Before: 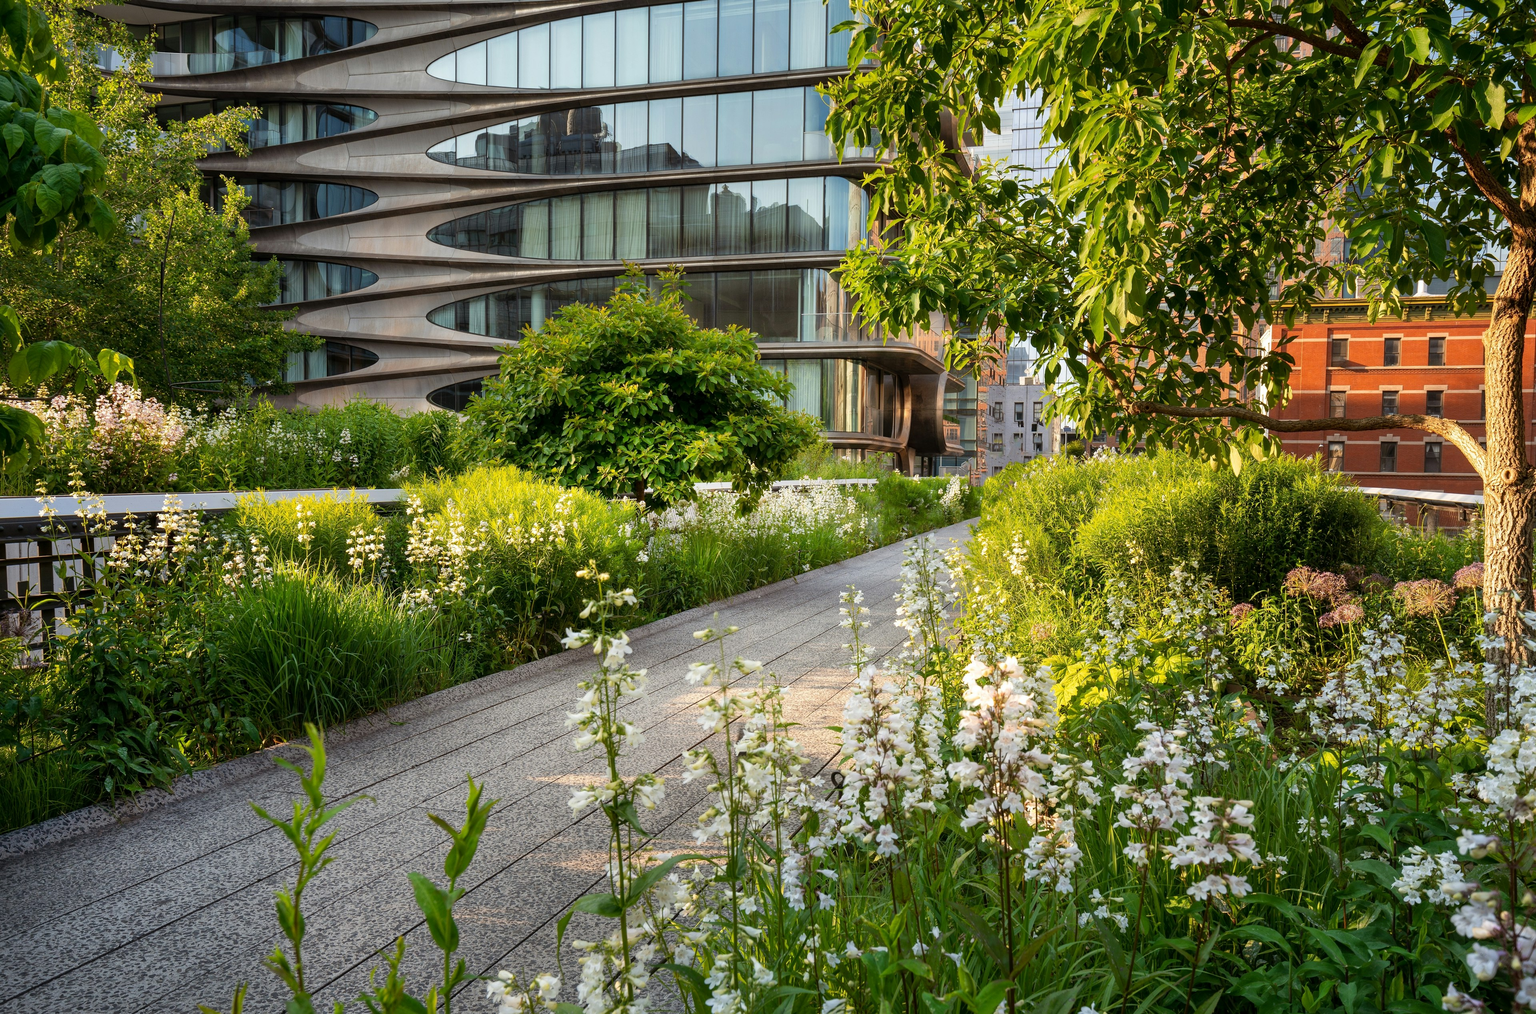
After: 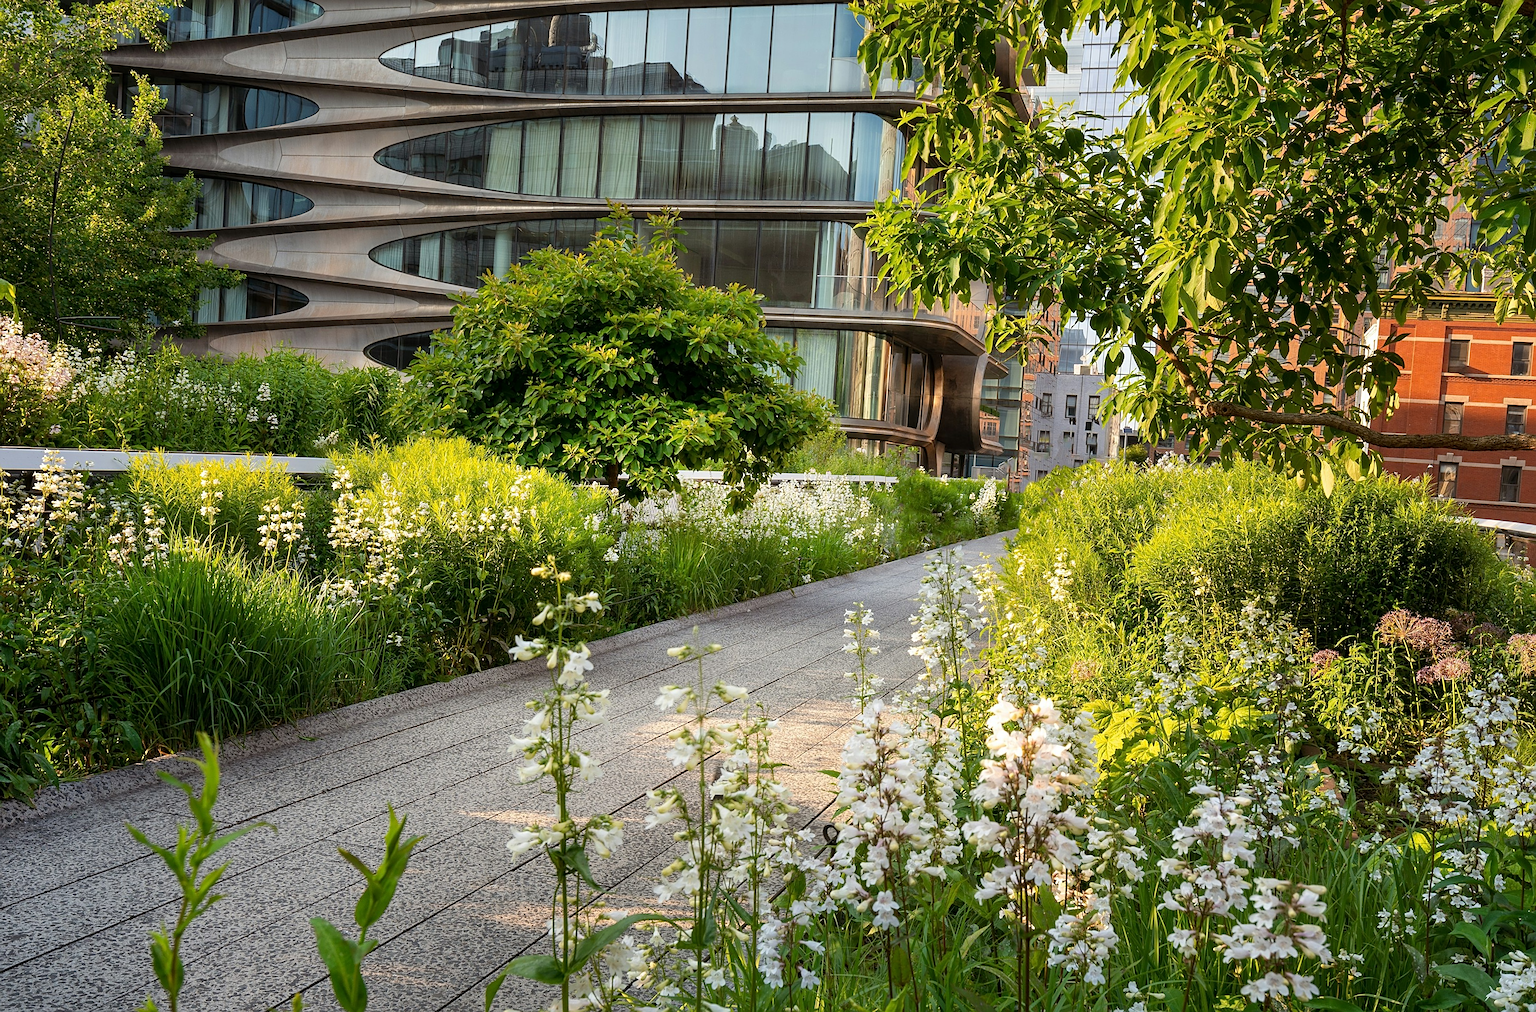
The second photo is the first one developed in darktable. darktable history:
sharpen: on, module defaults
crop and rotate: angle -3.09°, left 5.118%, top 5.221%, right 4.678%, bottom 4.655%
